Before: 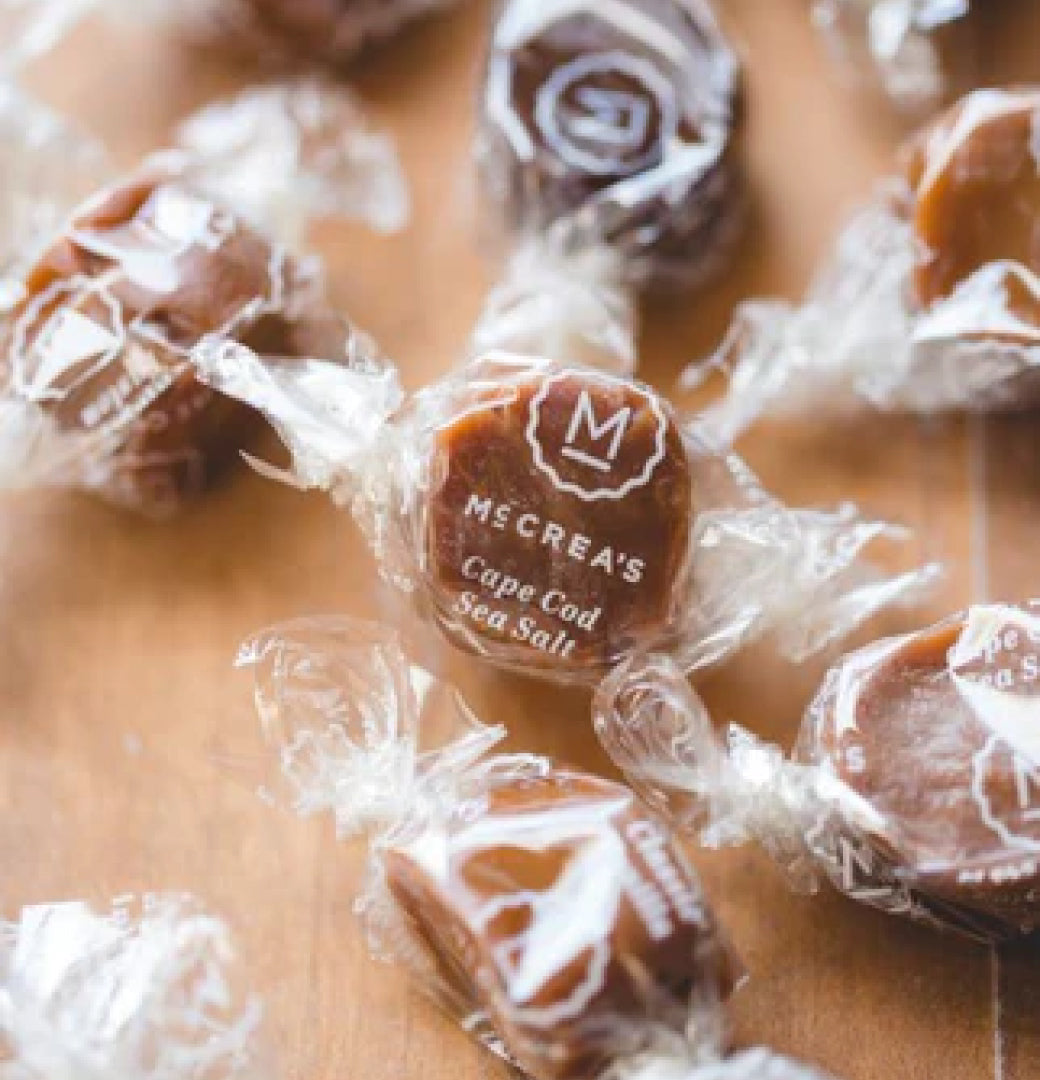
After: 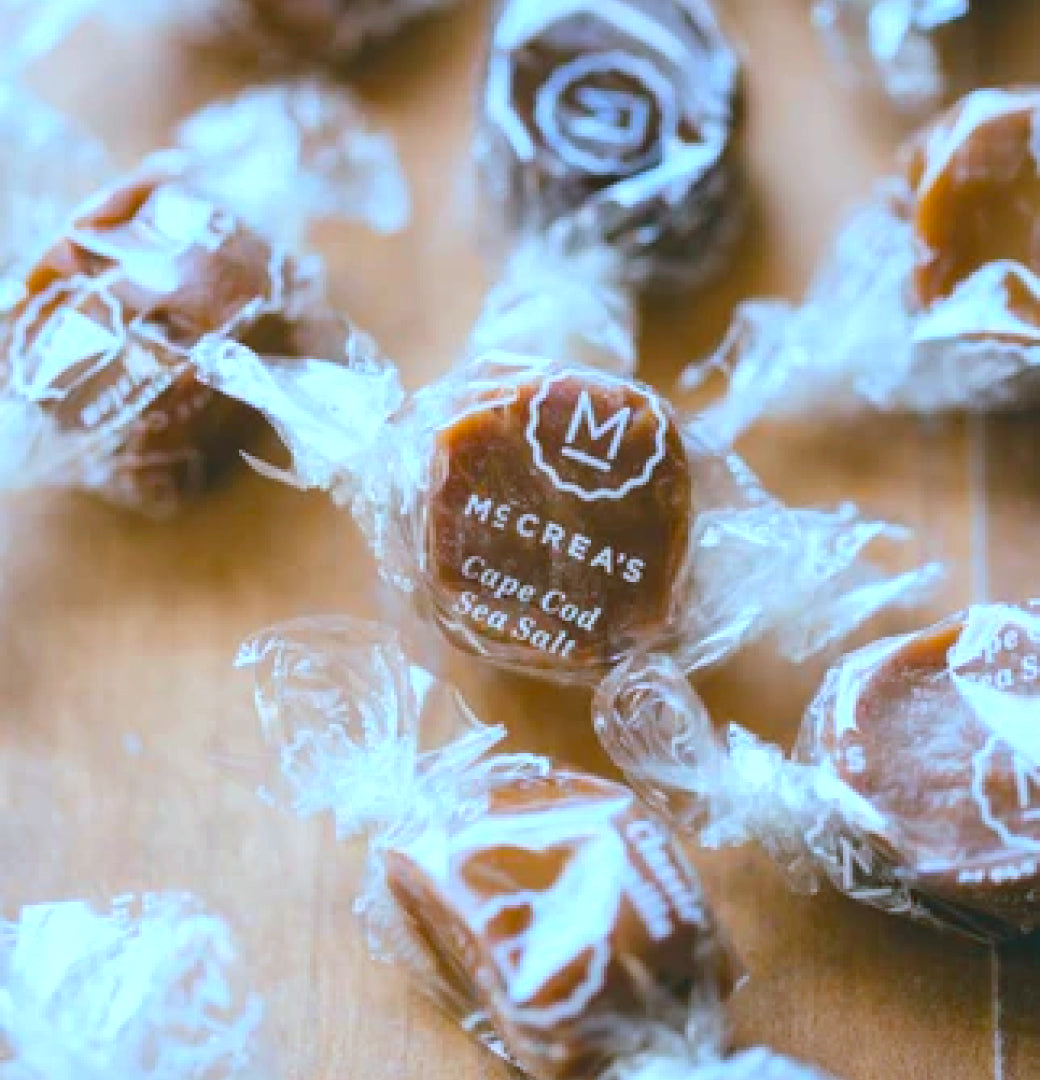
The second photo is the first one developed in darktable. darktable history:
color balance rgb: shadows lift › chroma 11.71%, shadows lift › hue 133.46°, highlights gain › chroma 4%, highlights gain › hue 200.2°, perceptual saturation grading › global saturation 18.05%
color calibration: output R [1.063, -0.012, -0.003, 0], output B [-0.079, 0.047, 1, 0], illuminant custom, x 0.389, y 0.387, temperature 3838.64 K
